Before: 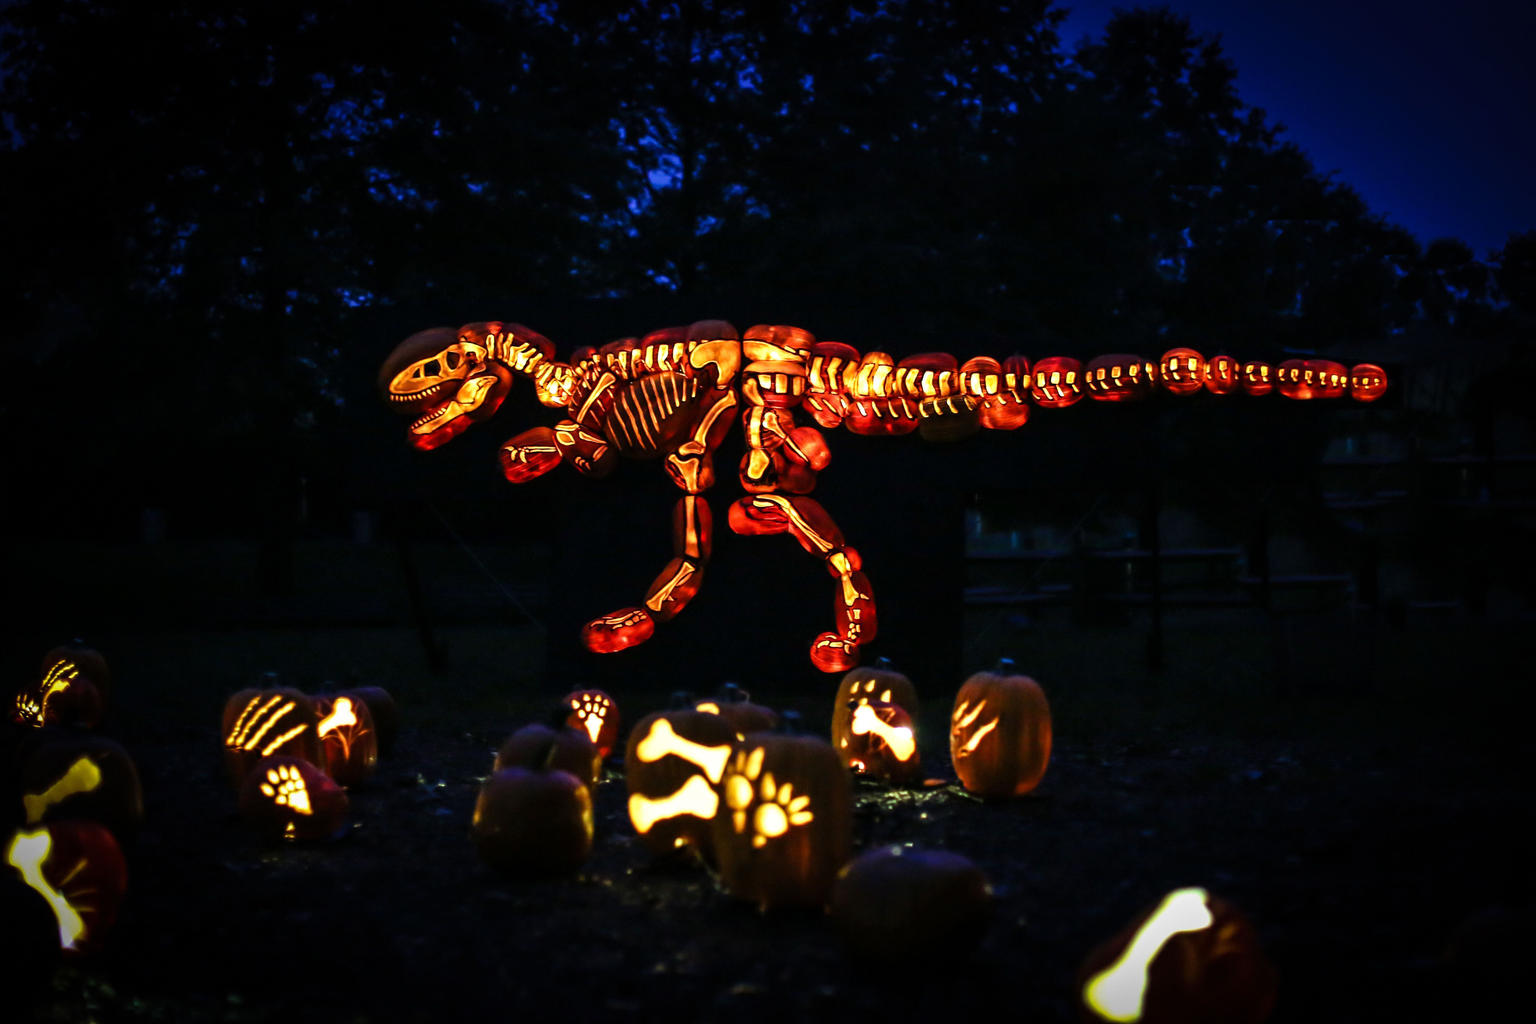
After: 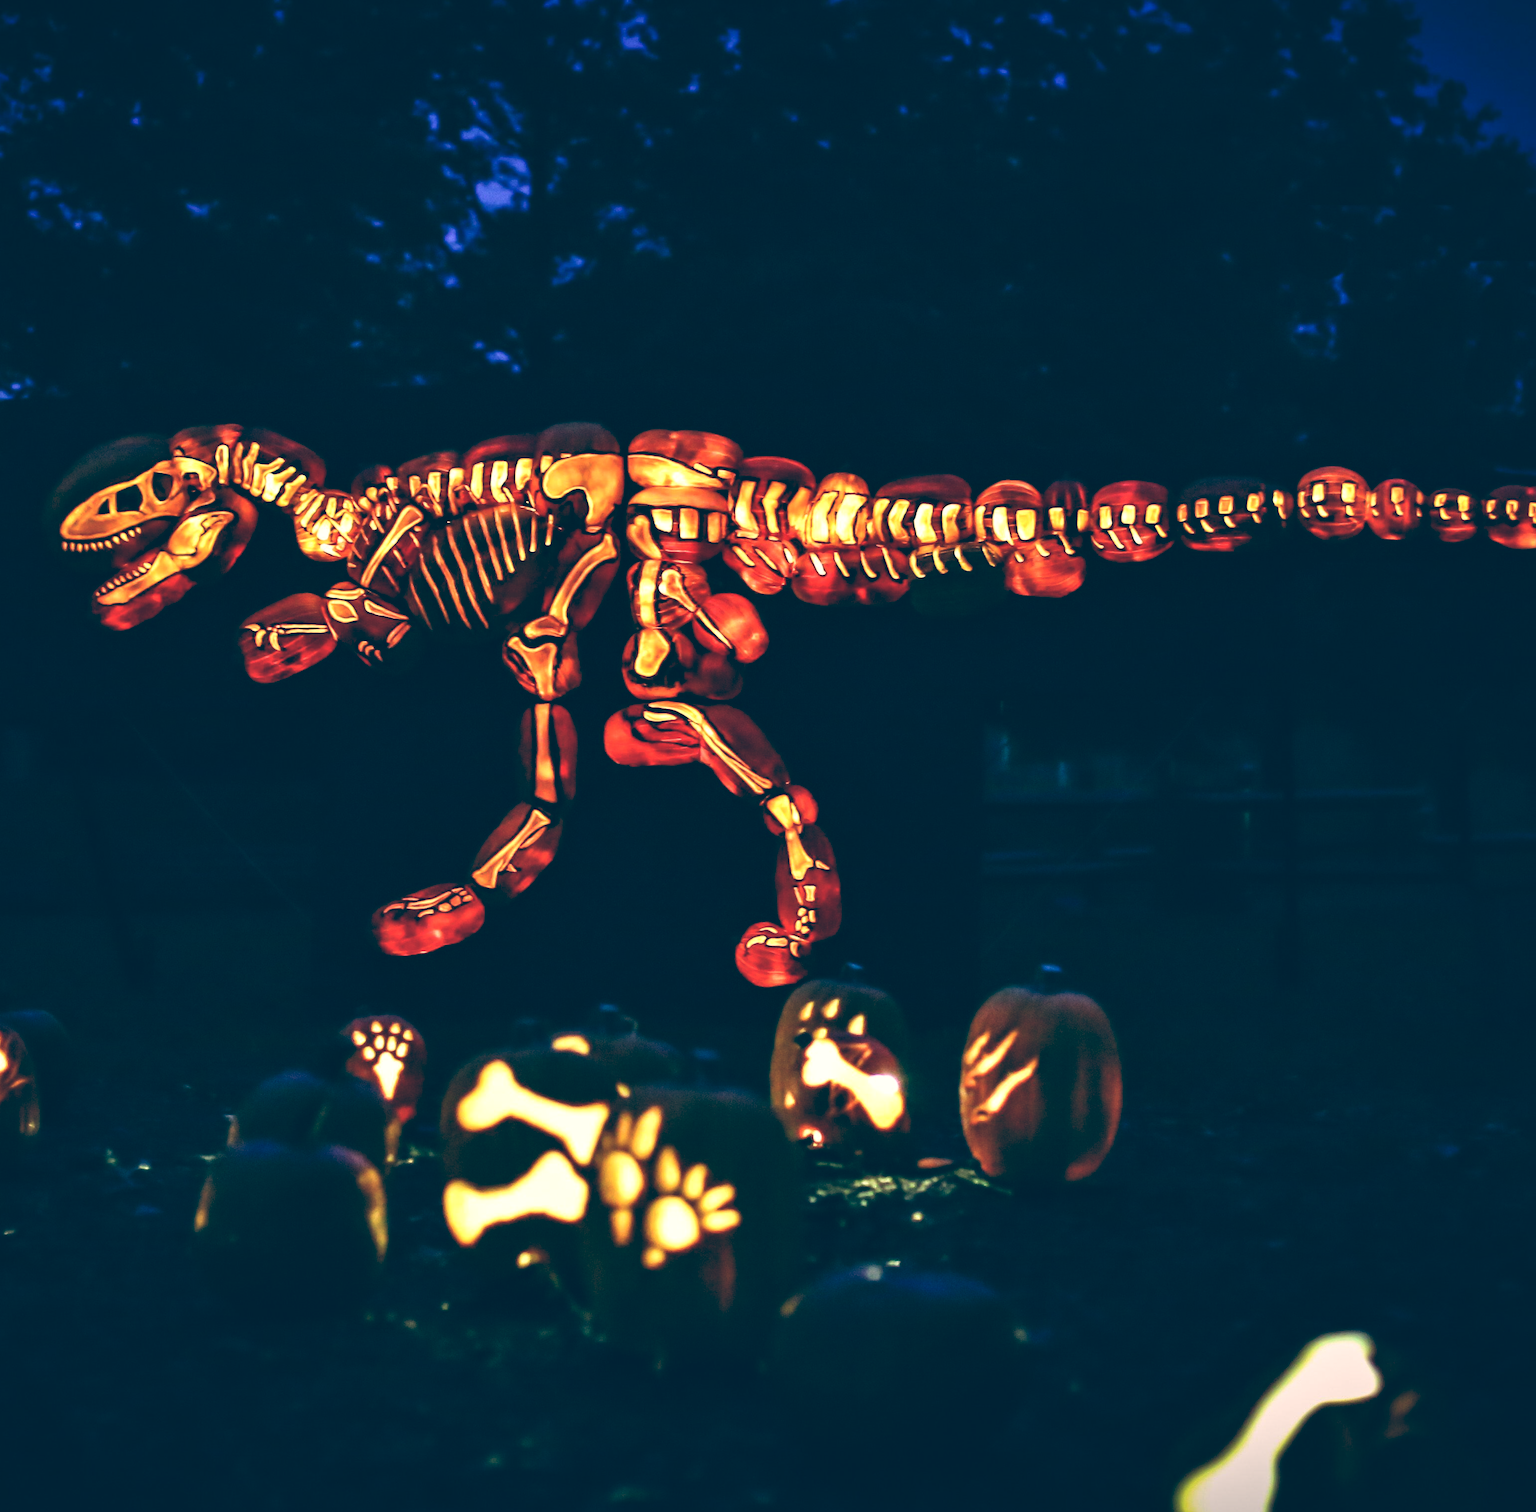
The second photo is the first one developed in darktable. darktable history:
color balance: lift [1.006, 0.985, 1.002, 1.015], gamma [1, 0.953, 1.008, 1.047], gain [1.076, 1.13, 1.004, 0.87]
tone equalizer: on, module defaults
crop and rotate: left 22.918%, top 5.629%, right 14.711%, bottom 2.247%
contrast brightness saturation: saturation -0.05
shadows and highlights: shadows 22.7, highlights -48.71, soften with gaussian
